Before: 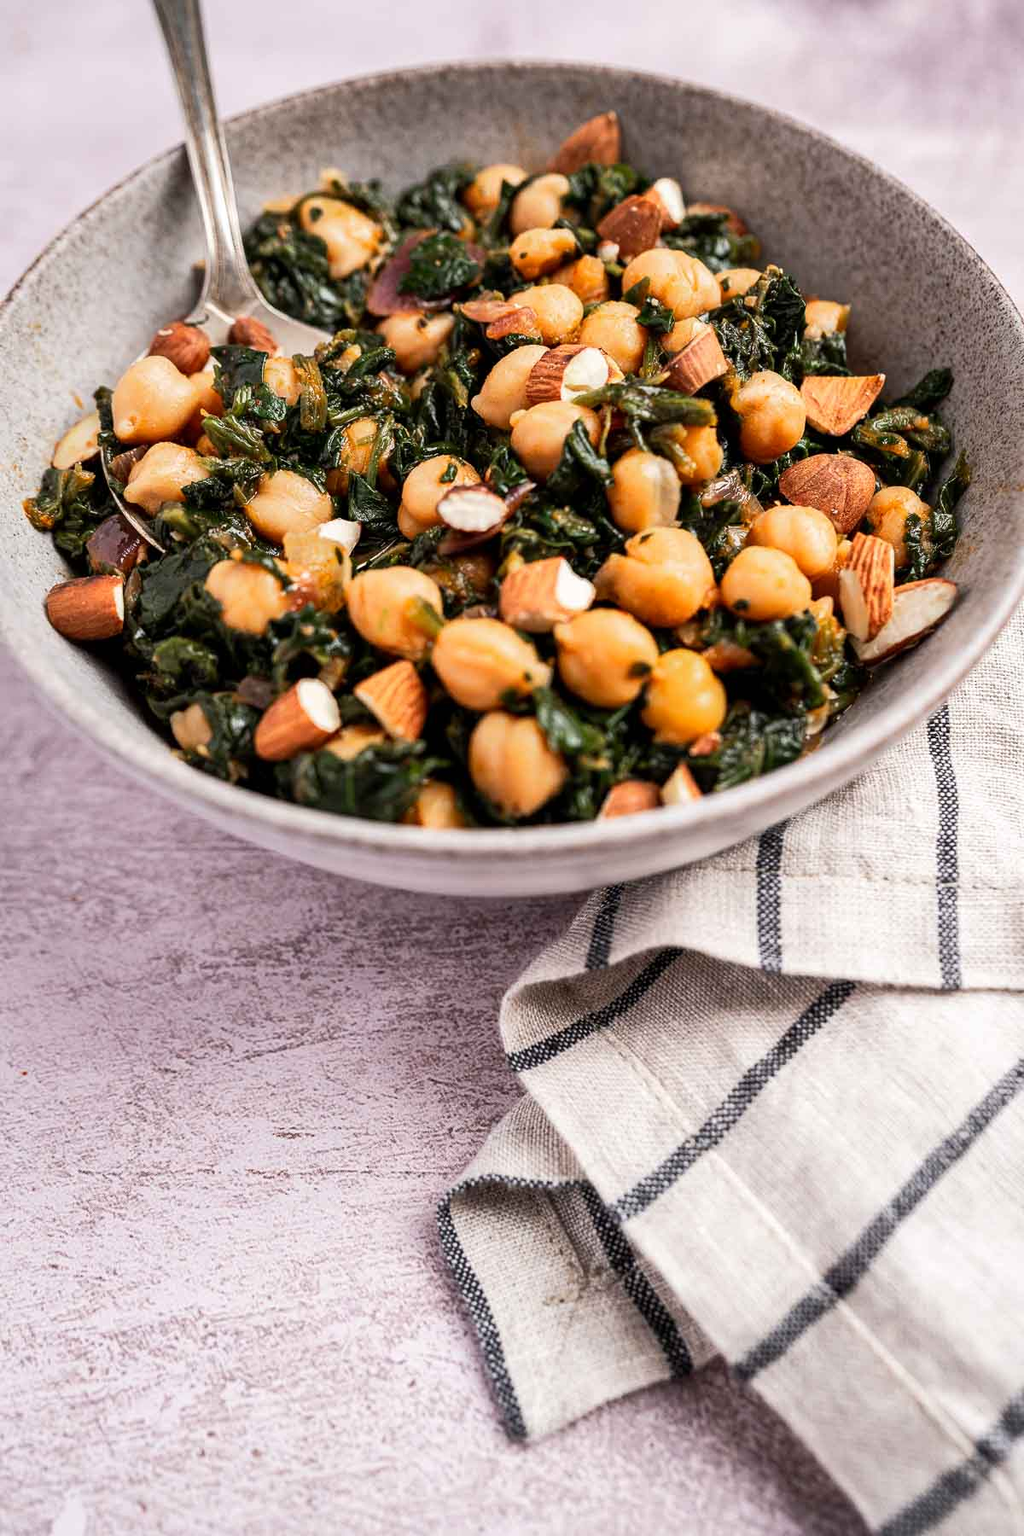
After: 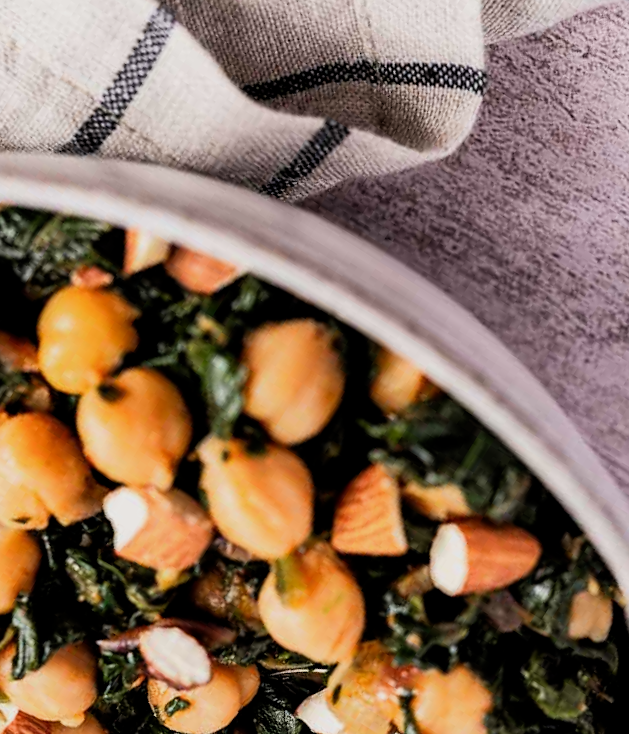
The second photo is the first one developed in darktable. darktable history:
filmic rgb: middle gray luminance 9.29%, black relative exposure -10.68 EV, white relative exposure 3.44 EV, target black luminance 0%, hardness 5.98, latitude 59.54%, contrast 1.089, highlights saturation mix 5.58%, shadows ↔ highlights balance 28.74%
crop and rotate: angle 147.73°, left 9.212%, top 15.644%, right 4.417%, bottom 17.126%
